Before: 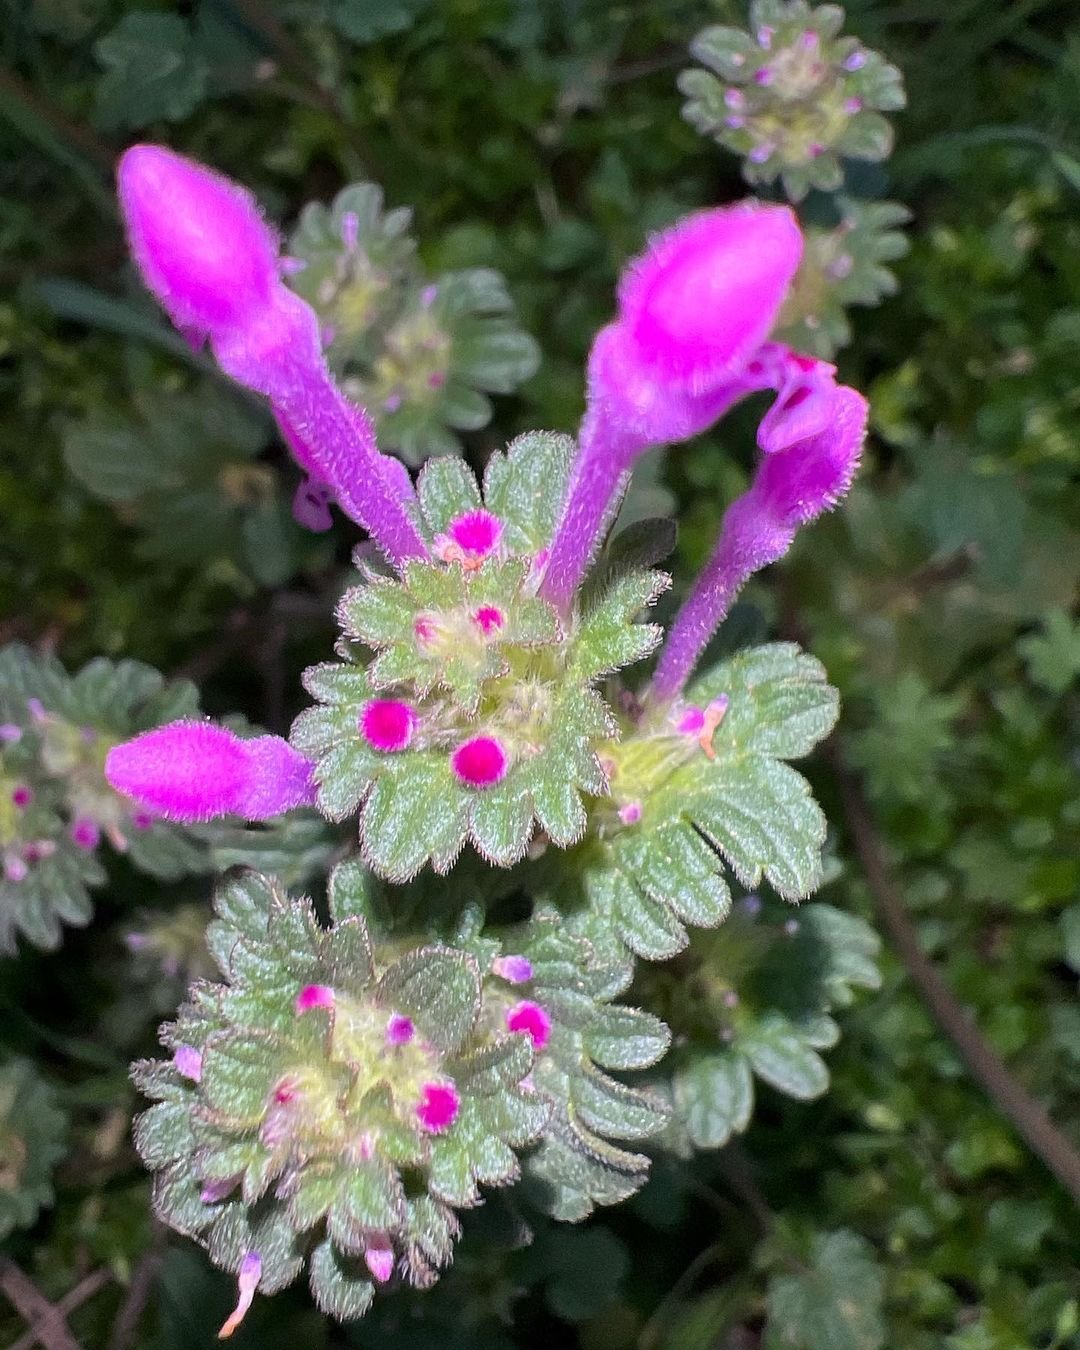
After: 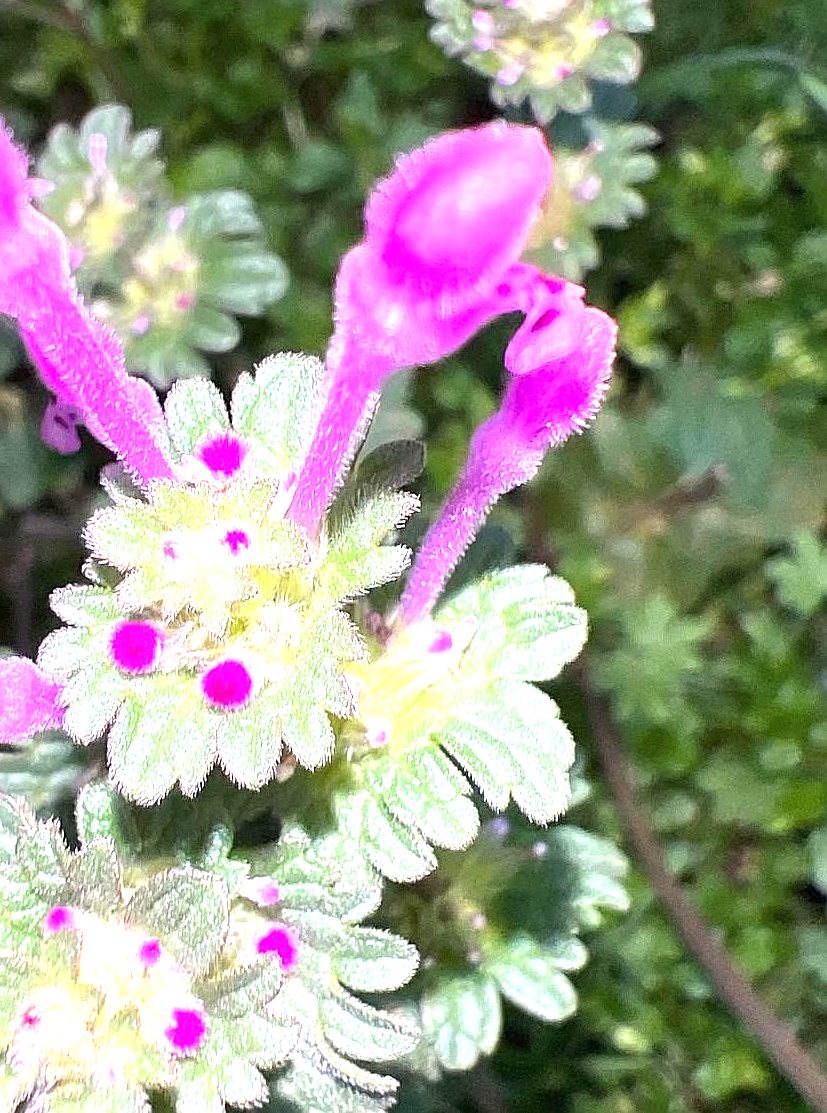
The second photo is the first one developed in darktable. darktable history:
exposure: black level correction 0, exposure 1.438 EV, compensate exposure bias true, compensate highlight preservation false
crop: left 23.334%, top 5.839%, bottom 11.681%
sharpen: on, module defaults
